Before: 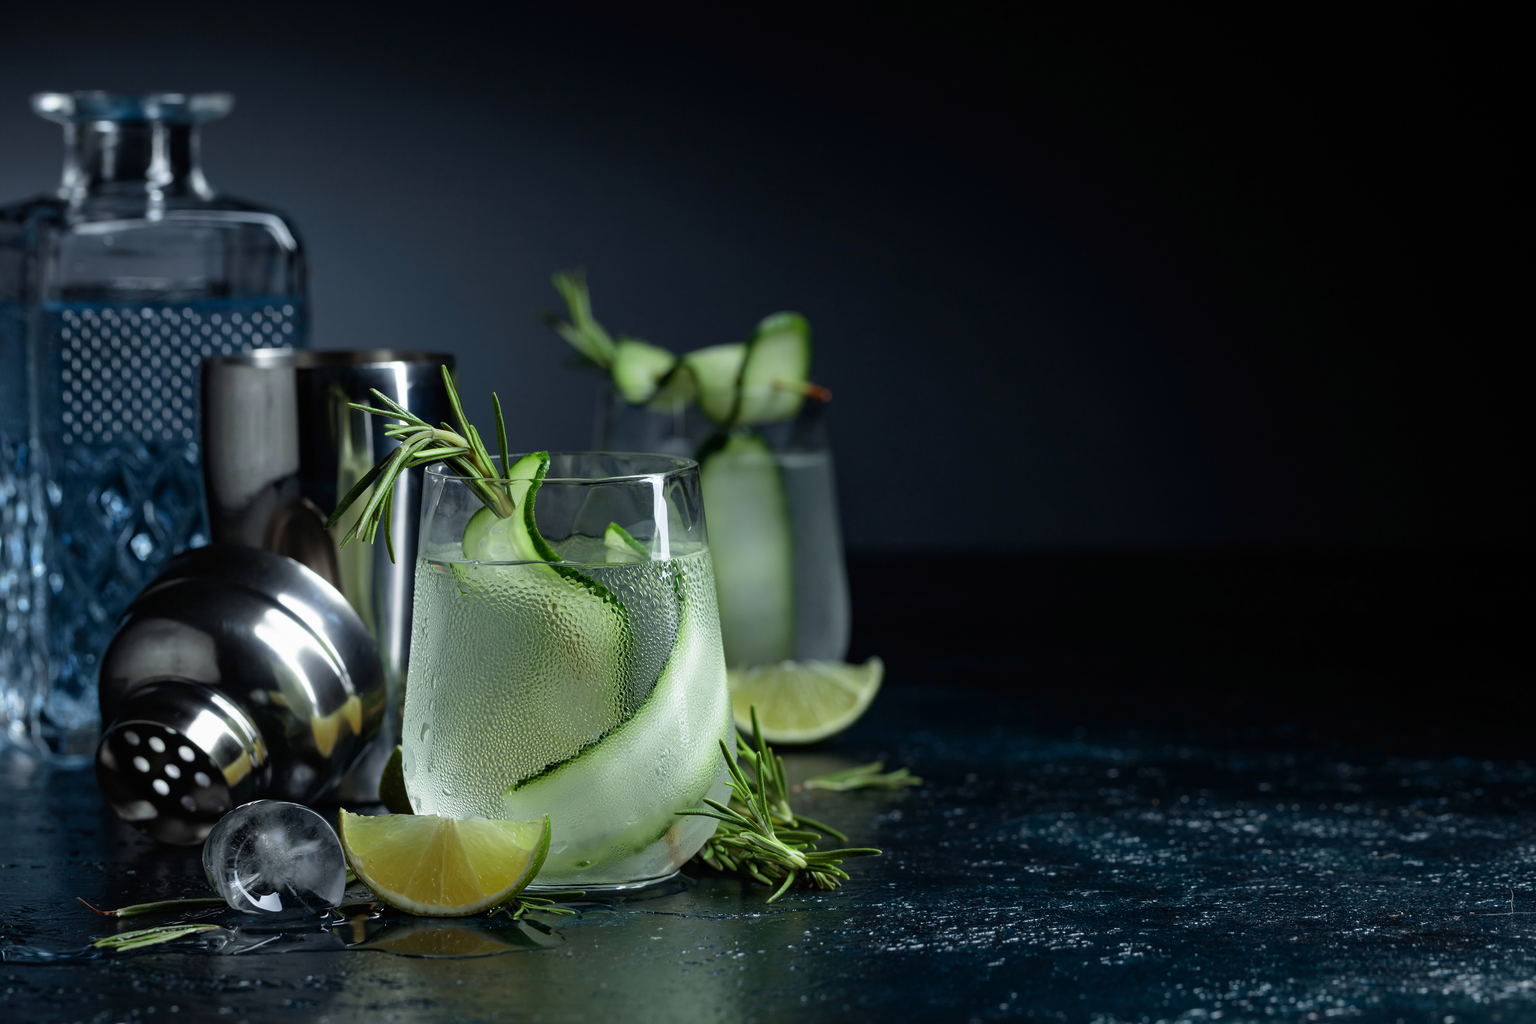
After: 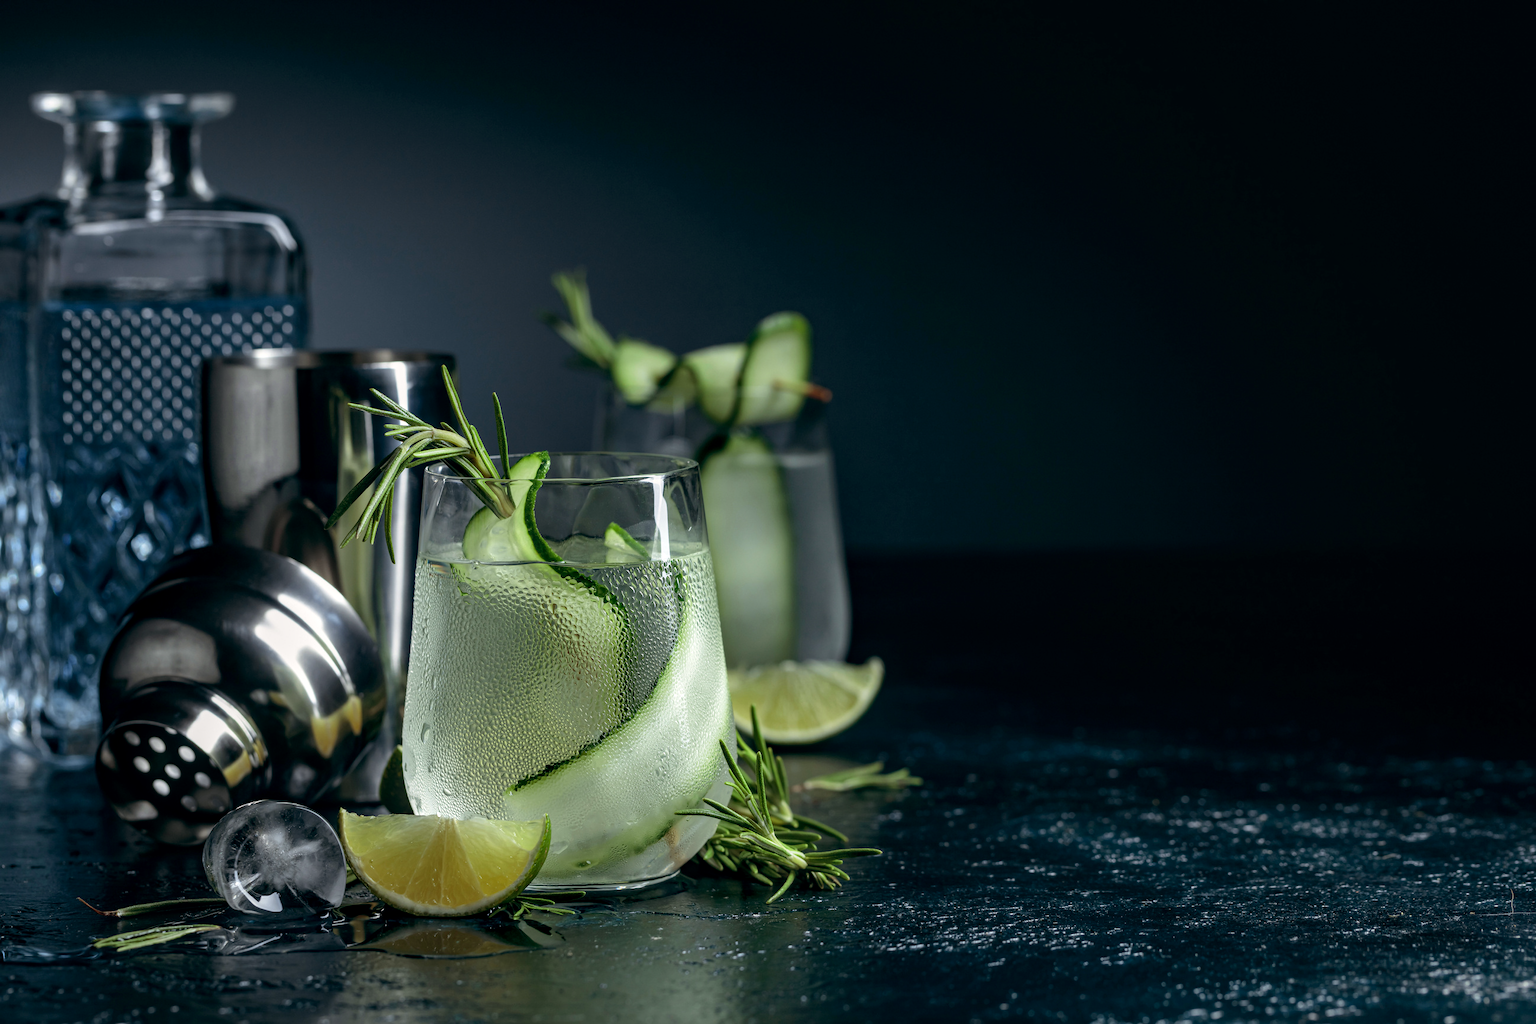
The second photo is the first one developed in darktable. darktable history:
local contrast: detail 130%
color balance: lift [1, 0.998, 1.001, 1.002], gamma [1, 1.02, 1, 0.98], gain [1, 1.02, 1.003, 0.98]
